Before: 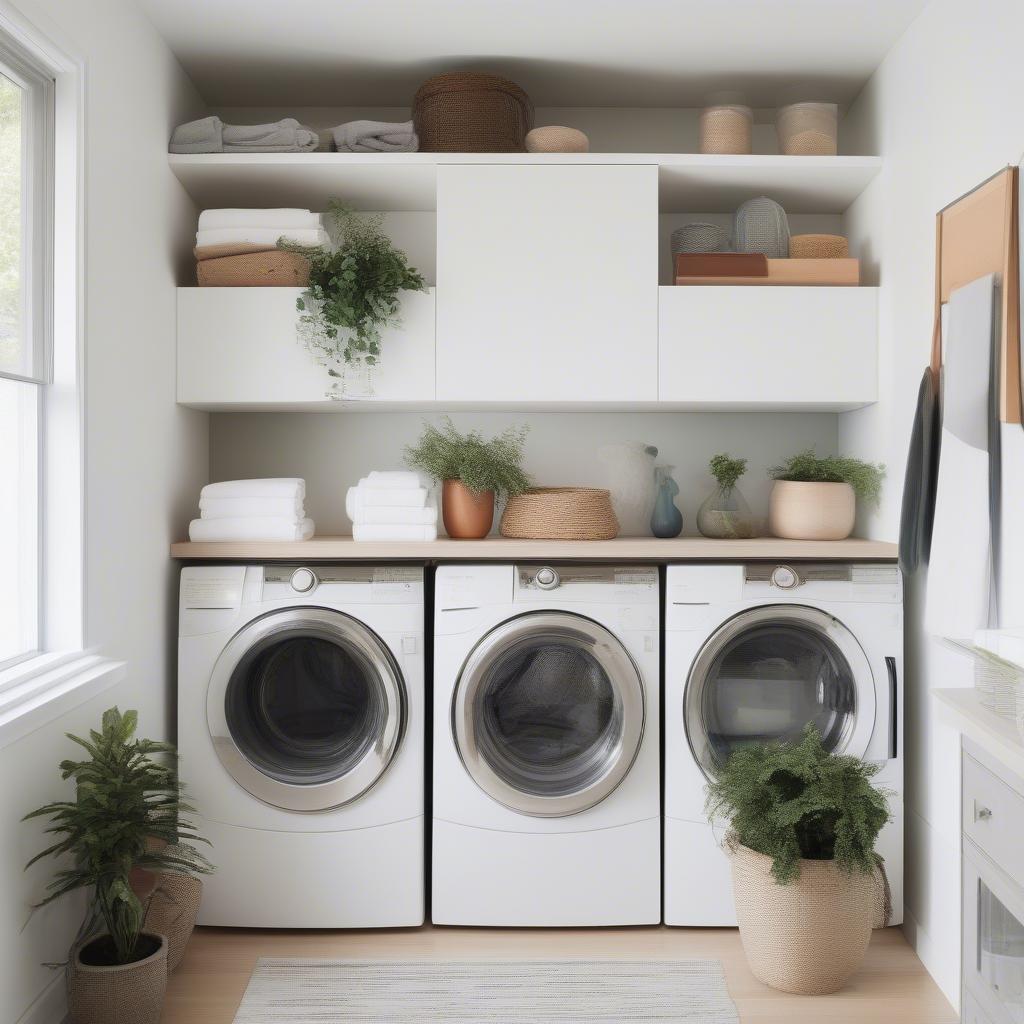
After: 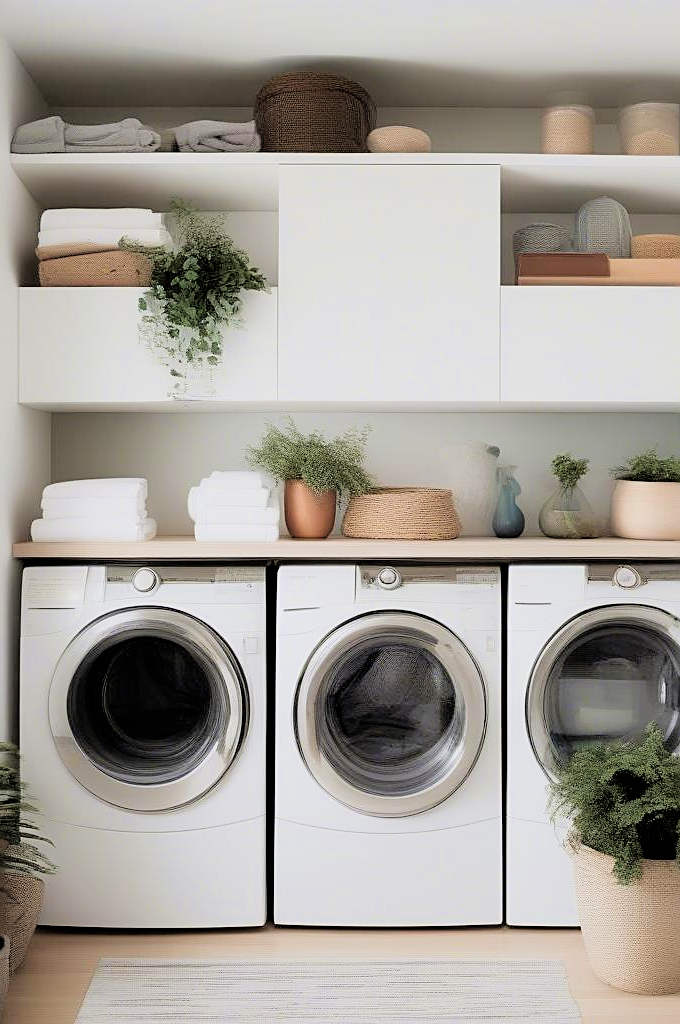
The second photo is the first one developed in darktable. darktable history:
exposure: exposure 0.372 EV, compensate exposure bias true, compensate highlight preservation false
crop and rotate: left 15.466%, right 18.053%
velvia: on, module defaults
sharpen: on, module defaults
color zones: curves: ch0 [(0, 0.5) (0.143, 0.52) (0.286, 0.5) (0.429, 0.5) (0.571, 0.5) (0.714, 0.5) (0.857, 0.5) (1, 0.5)]; ch1 [(0, 0.489) (0.155, 0.45) (0.286, 0.466) (0.429, 0.5) (0.571, 0.5) (0.714, 0.5) (0.857, 0.5) (1, 0.489)]
filmic rgb: black relative exposure -3.87 EV, white relative exposure 3.48 EV, hardness 2.56, contrast 1.103
